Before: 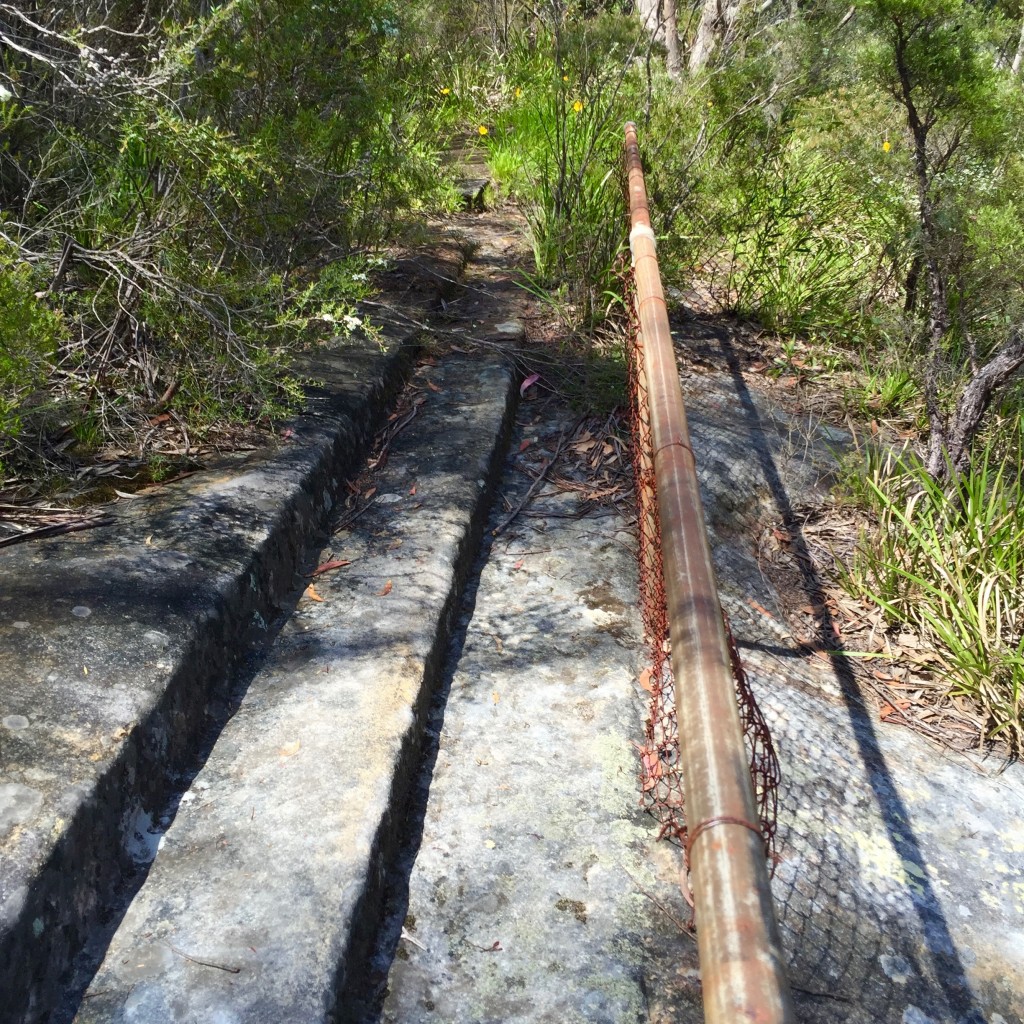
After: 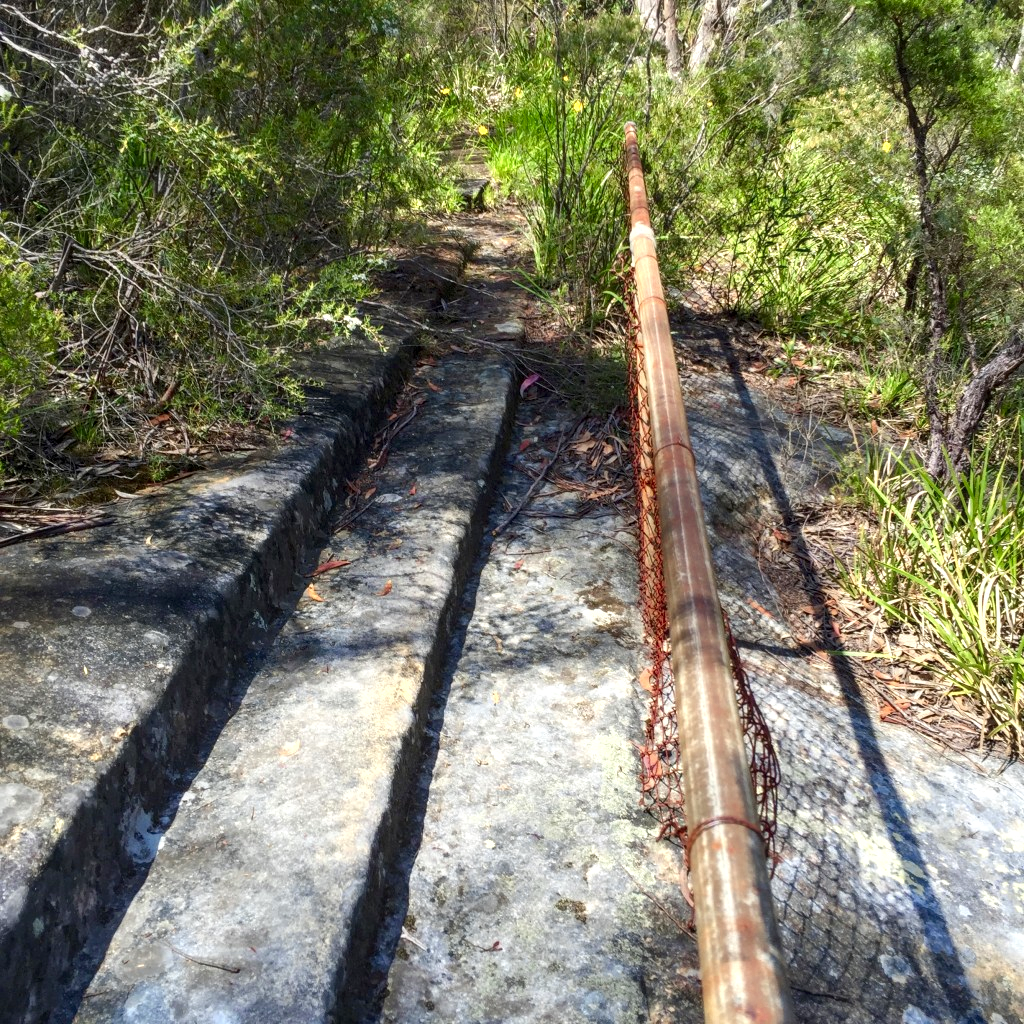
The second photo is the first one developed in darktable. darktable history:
color zones: curves: ch0 [(0.004, 0.305) (0.261, 0.623) (0.389, 0.399) (0.708, 0.571) (0.947, 0.34)]; ch1 [(0.025, 0.645) (0.229, 0.584) (0.326, 0.551) (0.484, 0.262) (0.757, 0.643)]
local contrast: on, module defaults
